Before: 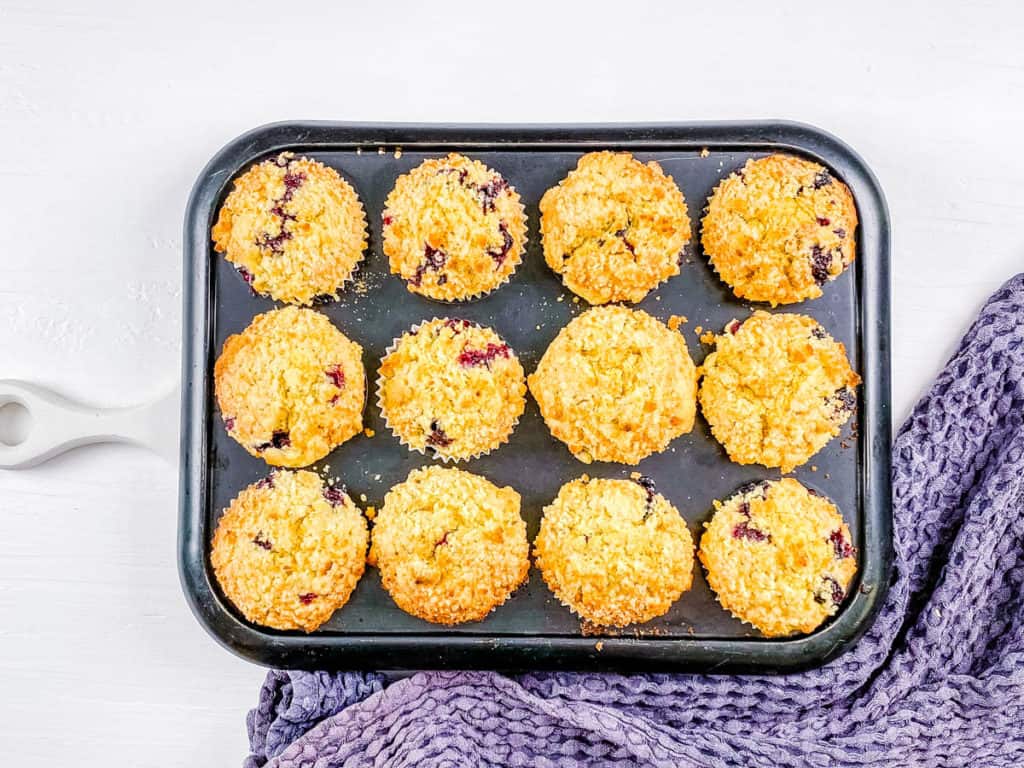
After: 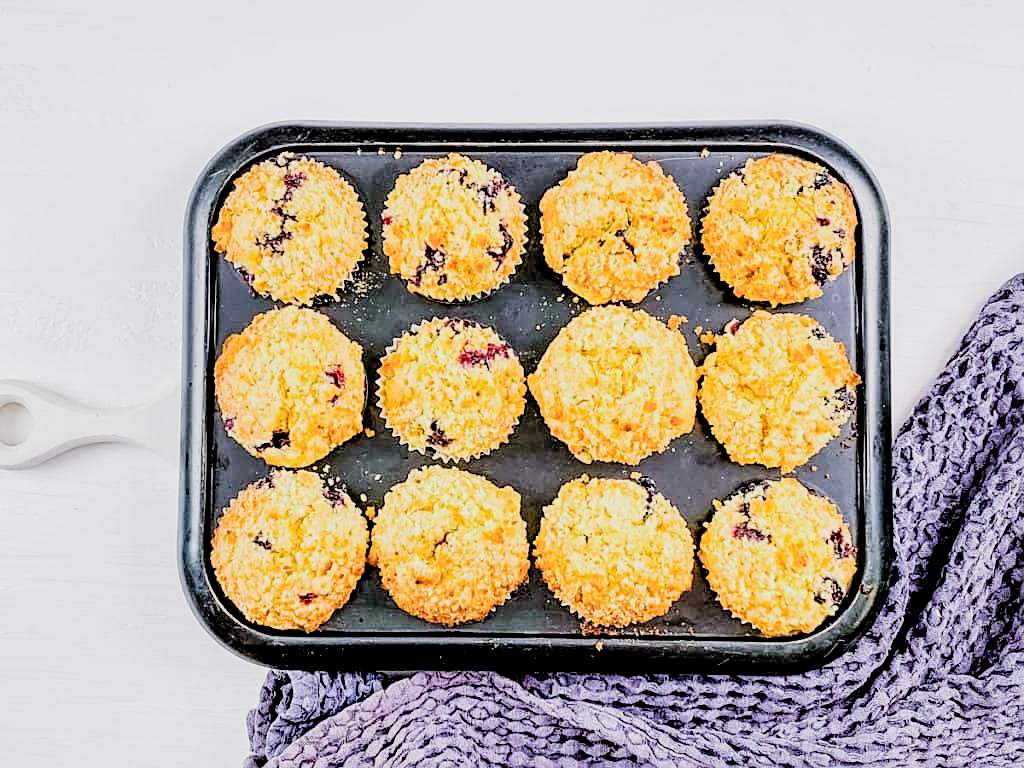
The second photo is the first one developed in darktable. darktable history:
filmic rgb: black relative exposure -5 EV, hardness 2.88, contrast 1.3, highlights saturation mix -30%
sharpen: on, module defaults
rgb levels: levels [[0.013, 0.434, 0.89], [0, 0.5, 1], [0, 0.5, 1]]
